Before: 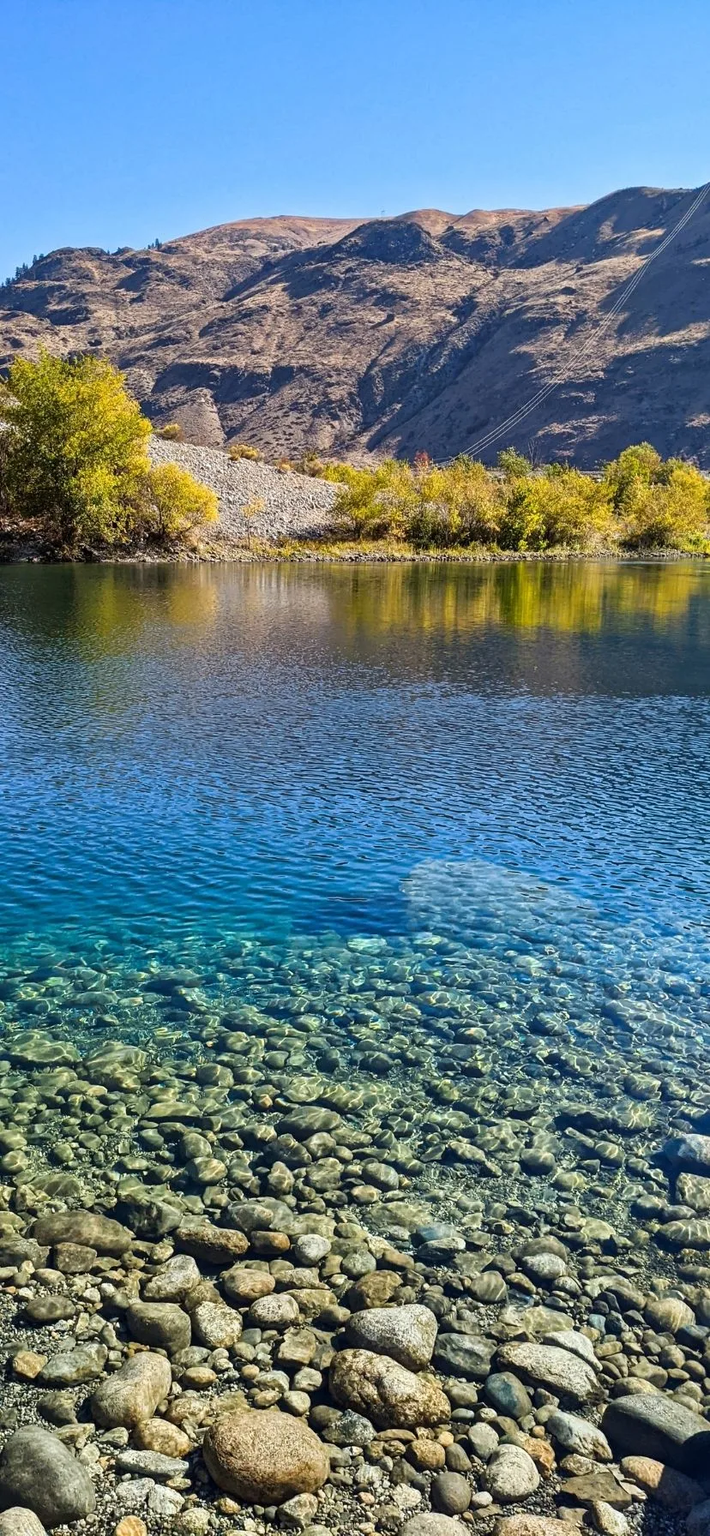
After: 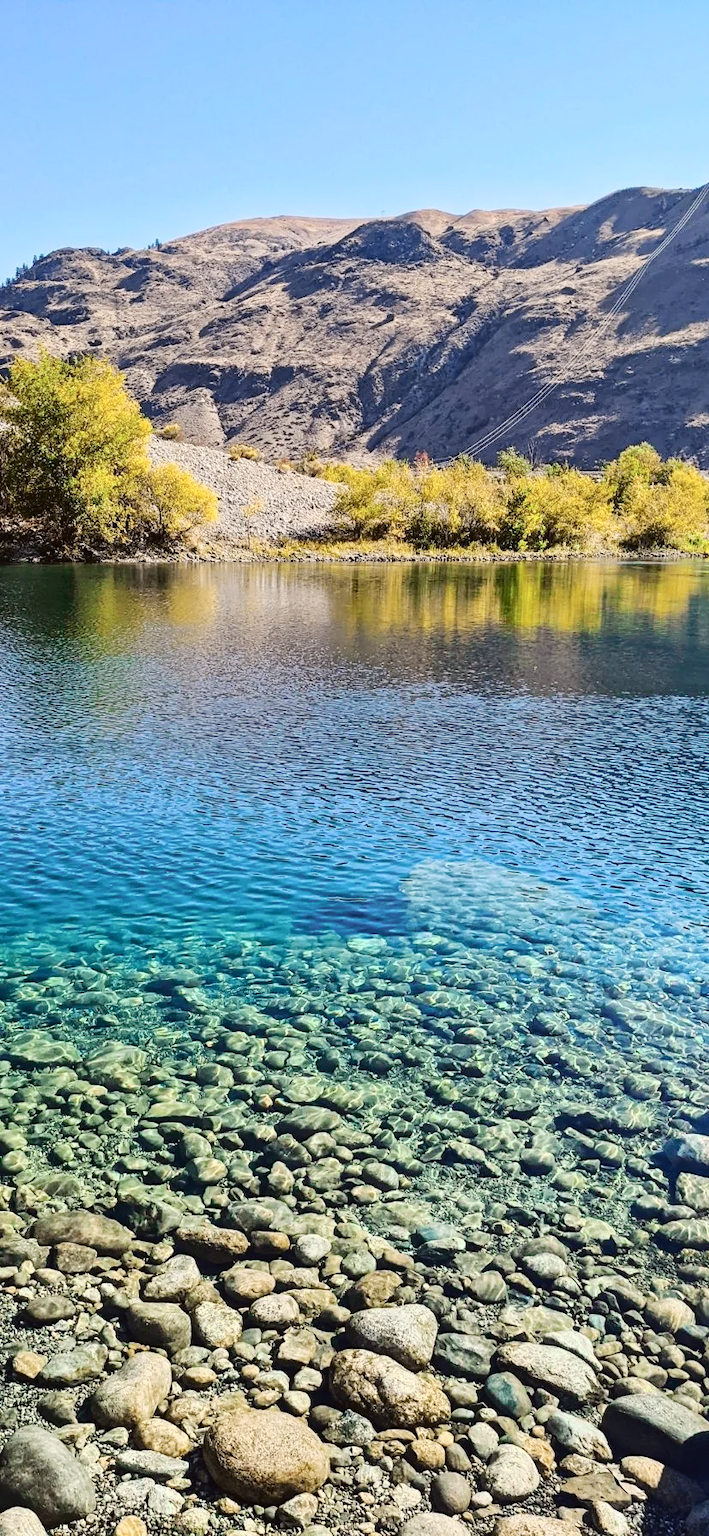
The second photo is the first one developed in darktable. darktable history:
base curve: curves: ch0 [(0, 0) (0.235, 0.266) (0.503, 0.496) (0.786, 0.72) (1, 1)], preserve colors none
tone curve: curves: ch0 [(0, 0.023) (0.1, 0.084) (0.184, 0.168) (0.45, 0.54) (0.57, 0.683) (0.722, 0.825) (0.877, 0.948) (1, 1)]; ch1 [(0, 0) (0.414, 0.395) (0.453, 0.437) (0.502, 0.509) (0.521, 0.519) (0.573, 0.568) (0.618, 0.61) (0.654, 0.642) (1, 1)]; ch2 [(0, 0) (0.421, 0.43) (0.45, 0.463) (0.492, 0.504) (0.511, 0.519) (0.557, 0.557) (0.602, 0.605) (1, 1)], color space Lab, independent channels, preserve colors none
